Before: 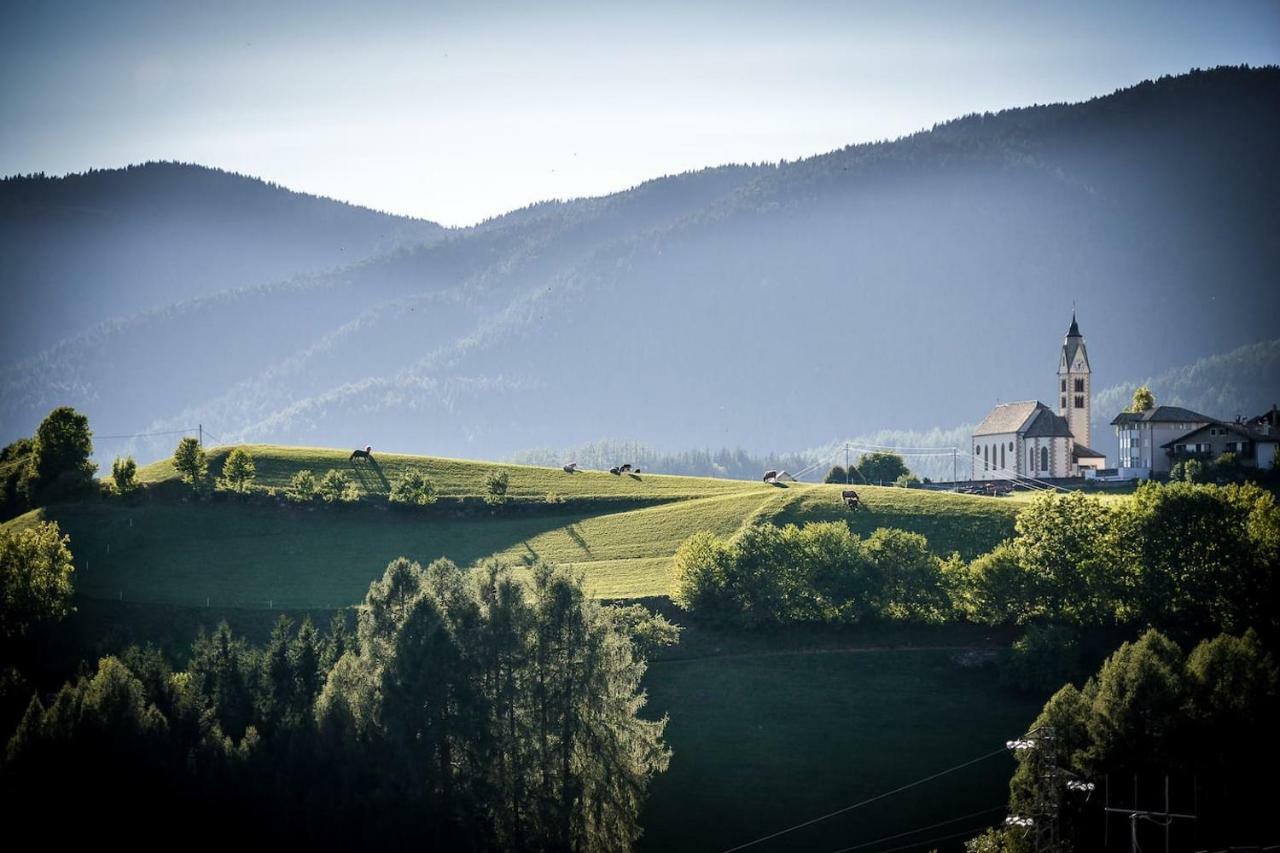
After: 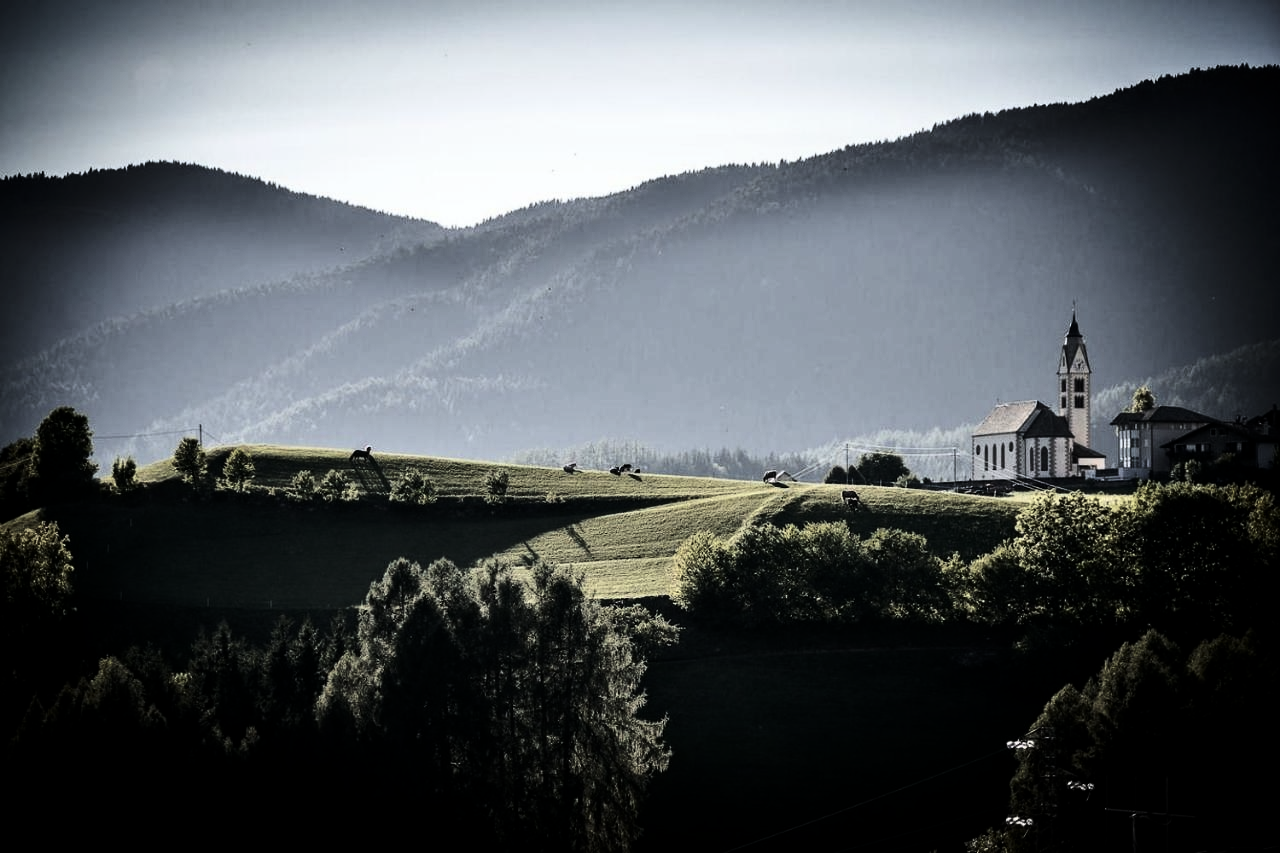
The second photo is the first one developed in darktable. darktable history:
contrast brightness saturation: contrast 0.25, saturation -0.31
levels: levels [0, 0.618, 1]
